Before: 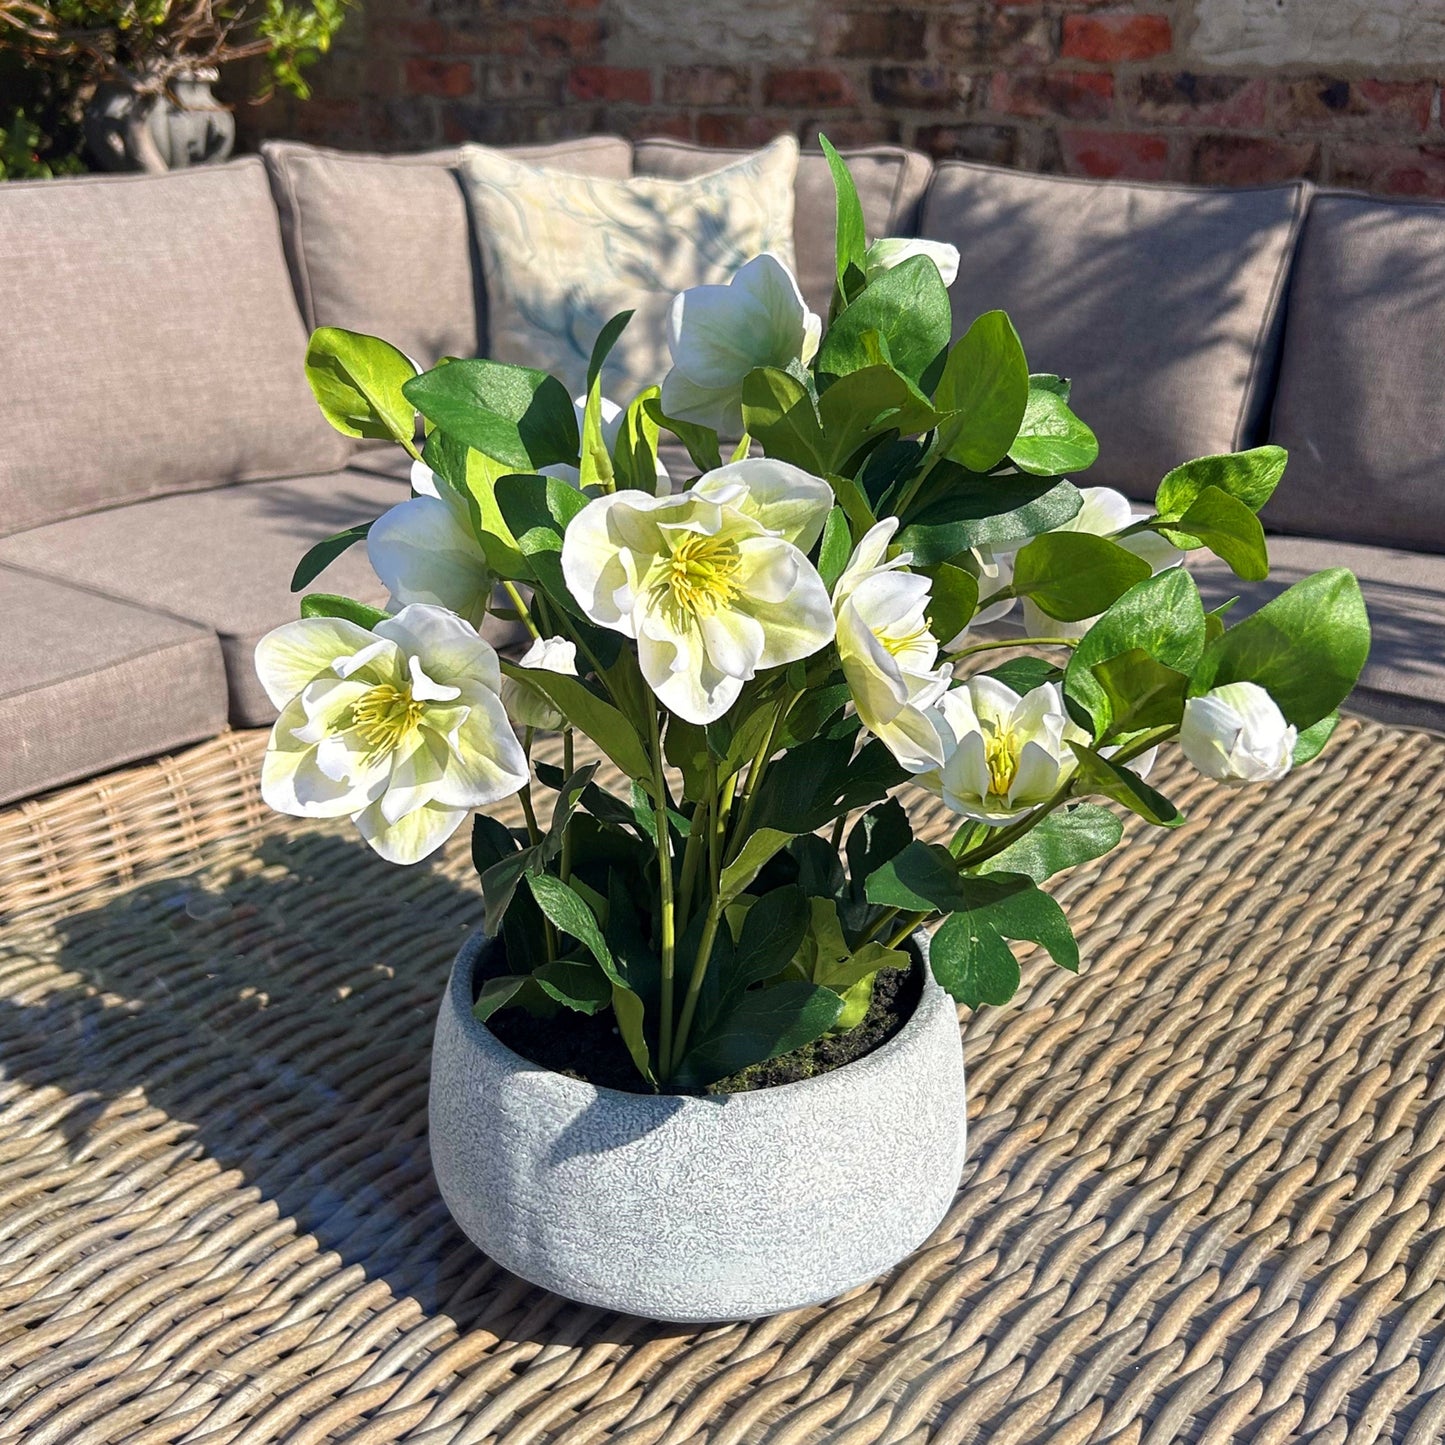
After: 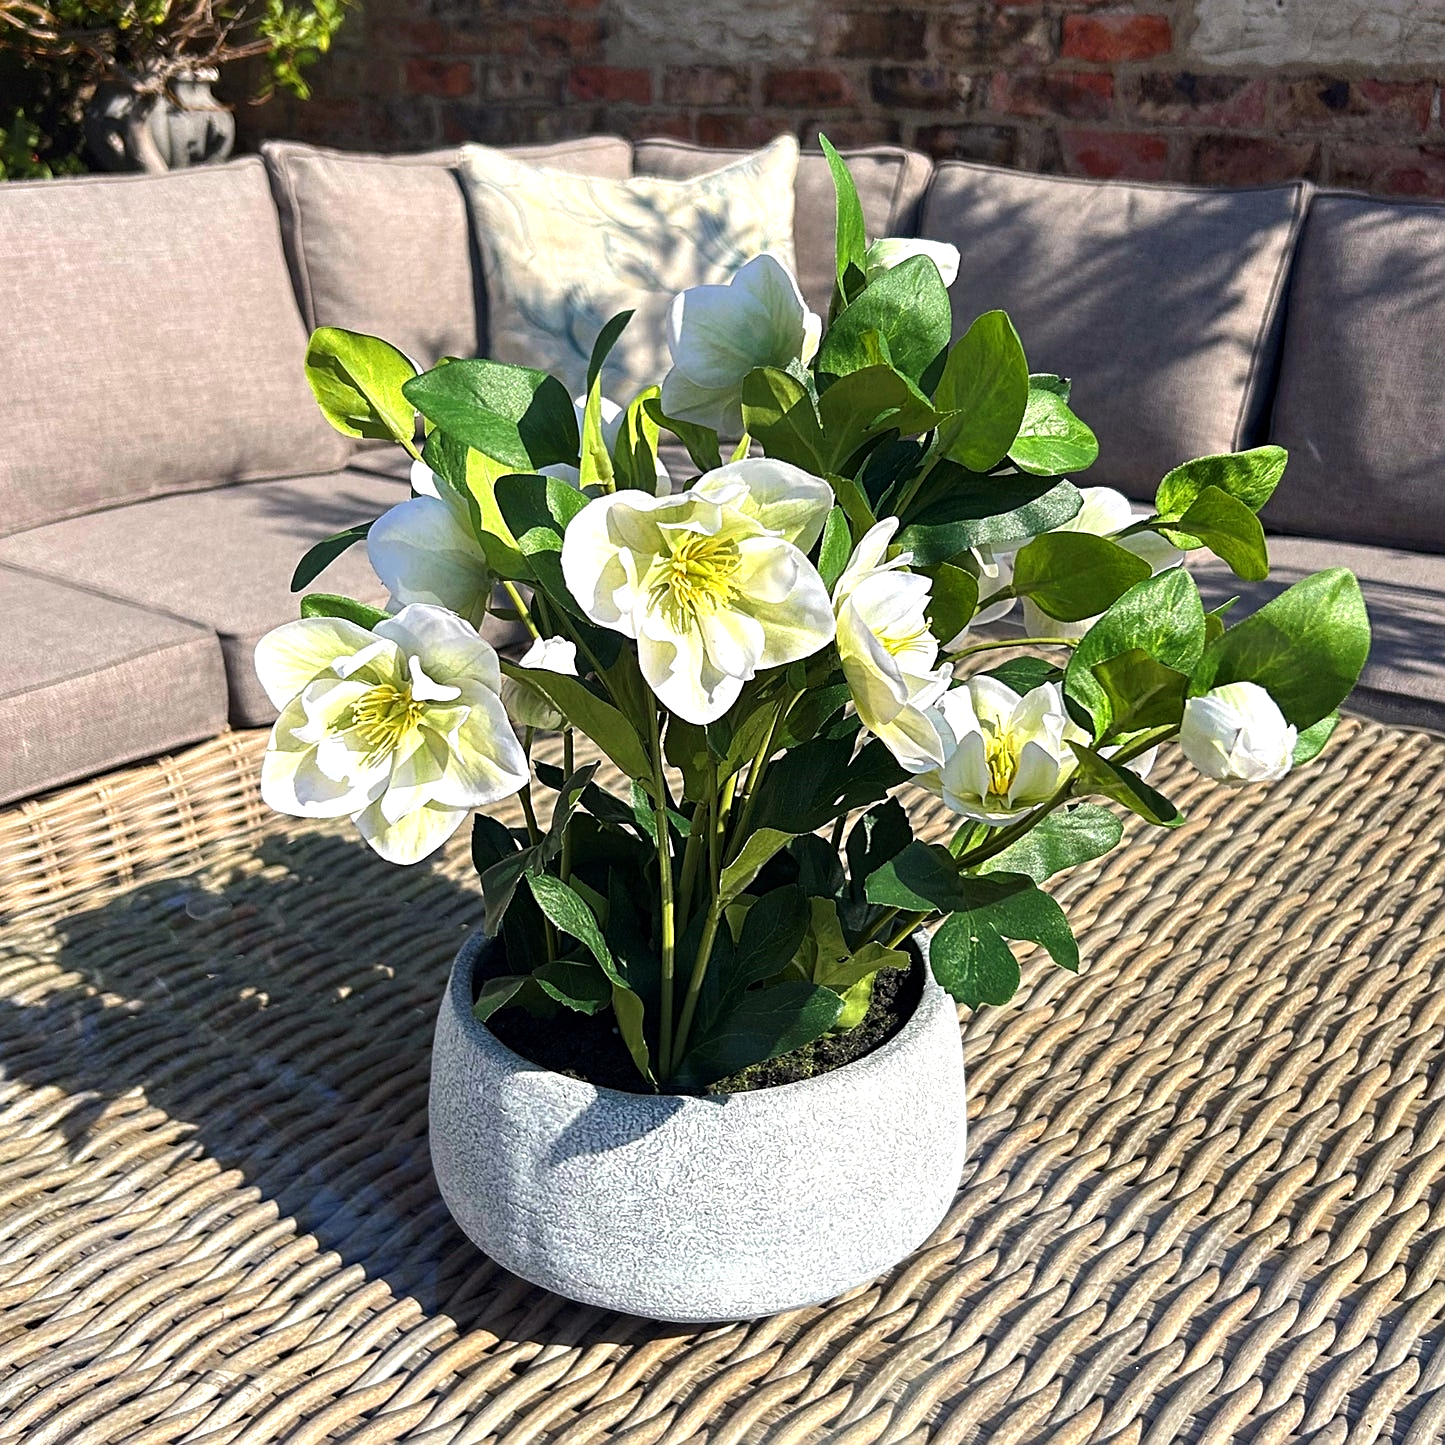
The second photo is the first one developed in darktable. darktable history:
tone equalizer: -8 EV -0.417 EV, -7 EV -0.389 EV, -6 EV -0.333 EV, -5 EV -0.222 EV, -3 EV 0.222 EV, -2 EV 0.333 EV, -1 EV 0.389 EV, +0 EV 0.417 EV, edges refinement/feathering 500, mask exposure compensation -1.57 EV, preserve details no
sharpen: radius 2.167, amount 0.381, threshold 0
